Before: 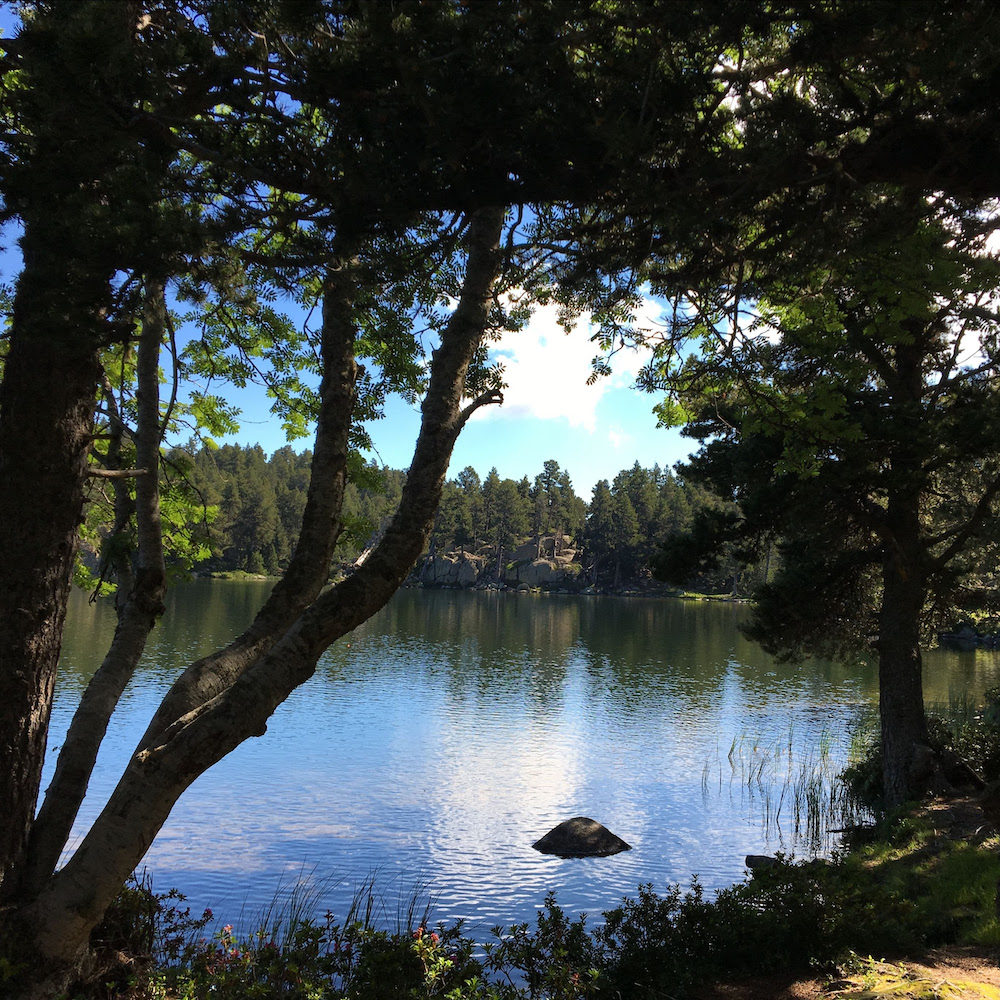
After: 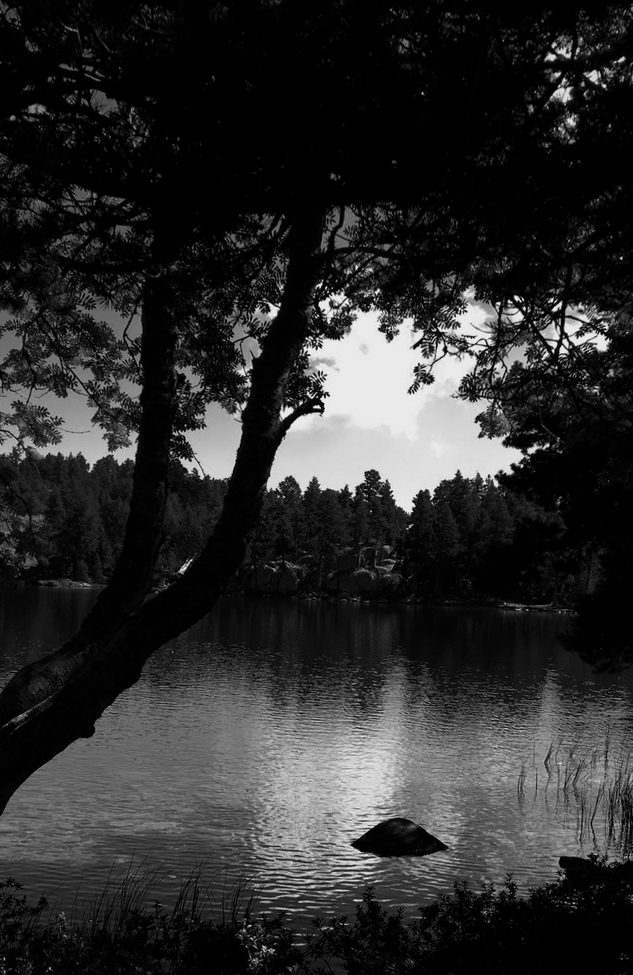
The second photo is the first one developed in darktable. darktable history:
rotate and perspective: rotation 0.074°, lens shift (vertical) 0.096, lens shift (horizontal) -0.041, crop left 0.043, crop right 0.952, crop top 0.024, crop bottom 0.979
contrast brightness saturation: contrast -0.03, brightness -0.59, saturation -1
crop: left 15.419%, right 17.914%
vignetting: fall-off radius 60.65%
exposure: exposure -0.072 EV, compensate highlight preservation false
